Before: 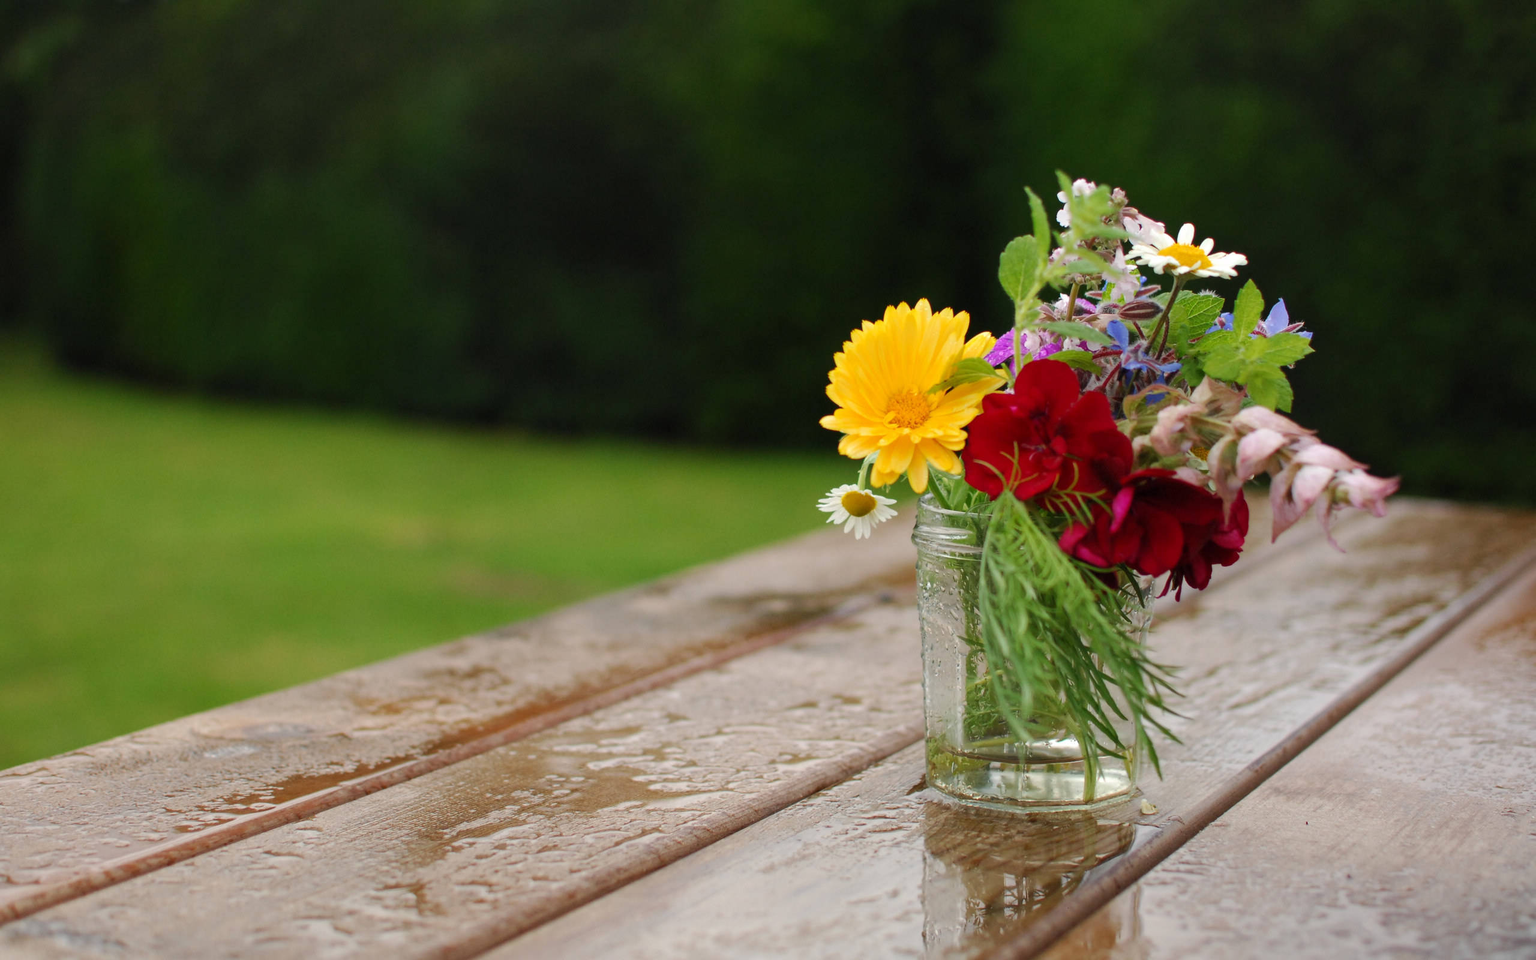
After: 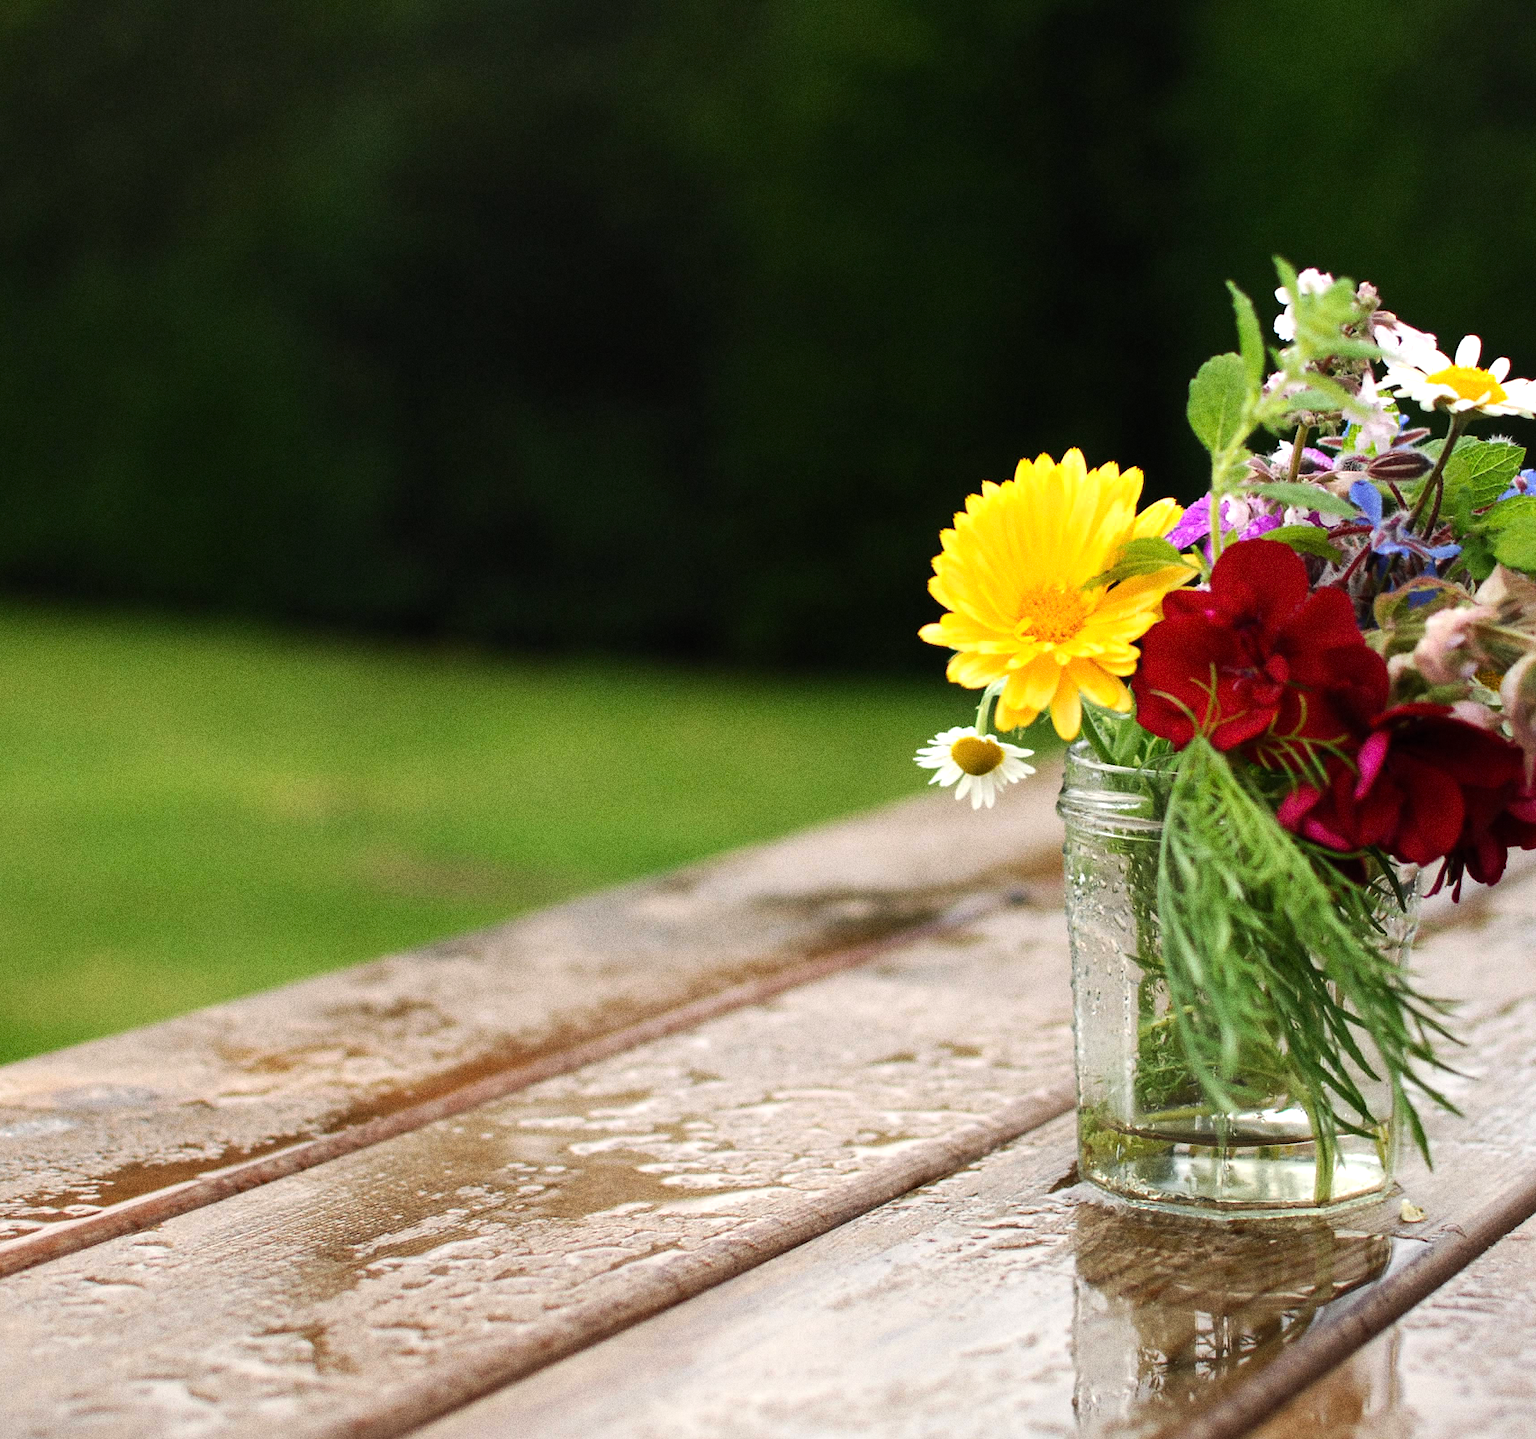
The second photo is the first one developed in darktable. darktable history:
grain: coarseness 0.09 ISO, strength 40%
crop and rotate: left 13.537%, right 19.796%
tone equalizer: -8 EV -0.75 EV, -7 EV -0.7 EV, -6 EV -0.6 EV, -5 EV -0.4 EV, -3 EV 0.4 EV, -2 EV 0.6 EV, -1 EV 0.7 EV, +0 EV 0.75 EV, edges refinement/feathering 500, mask exposure compensation -1.57 EV, preserve details no
